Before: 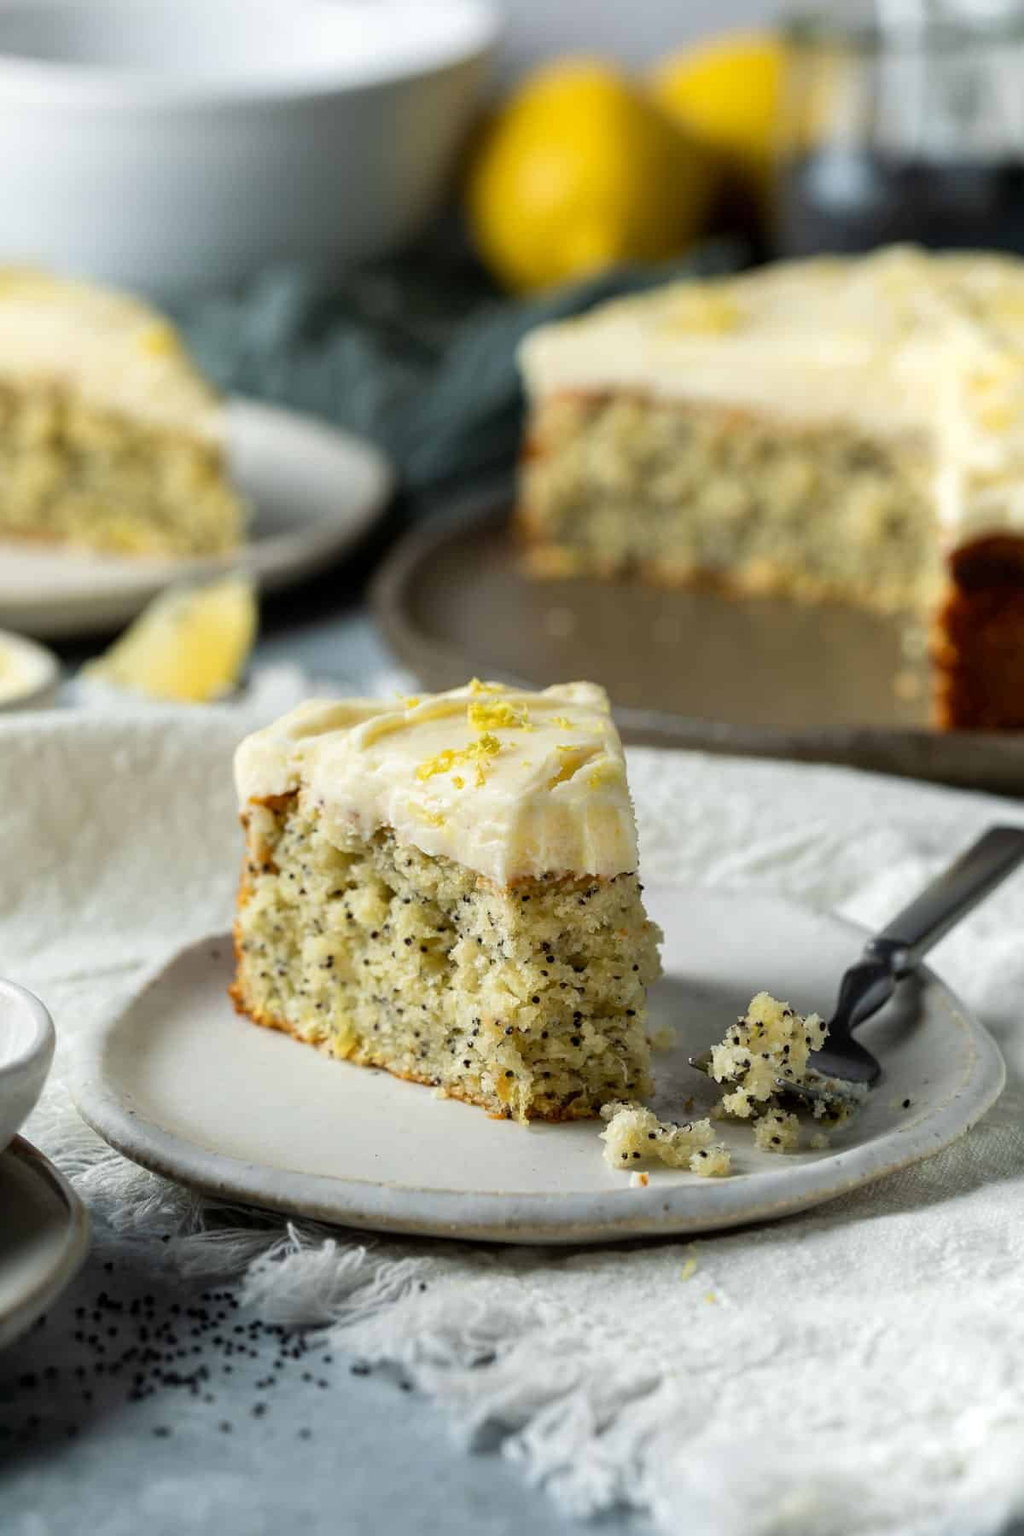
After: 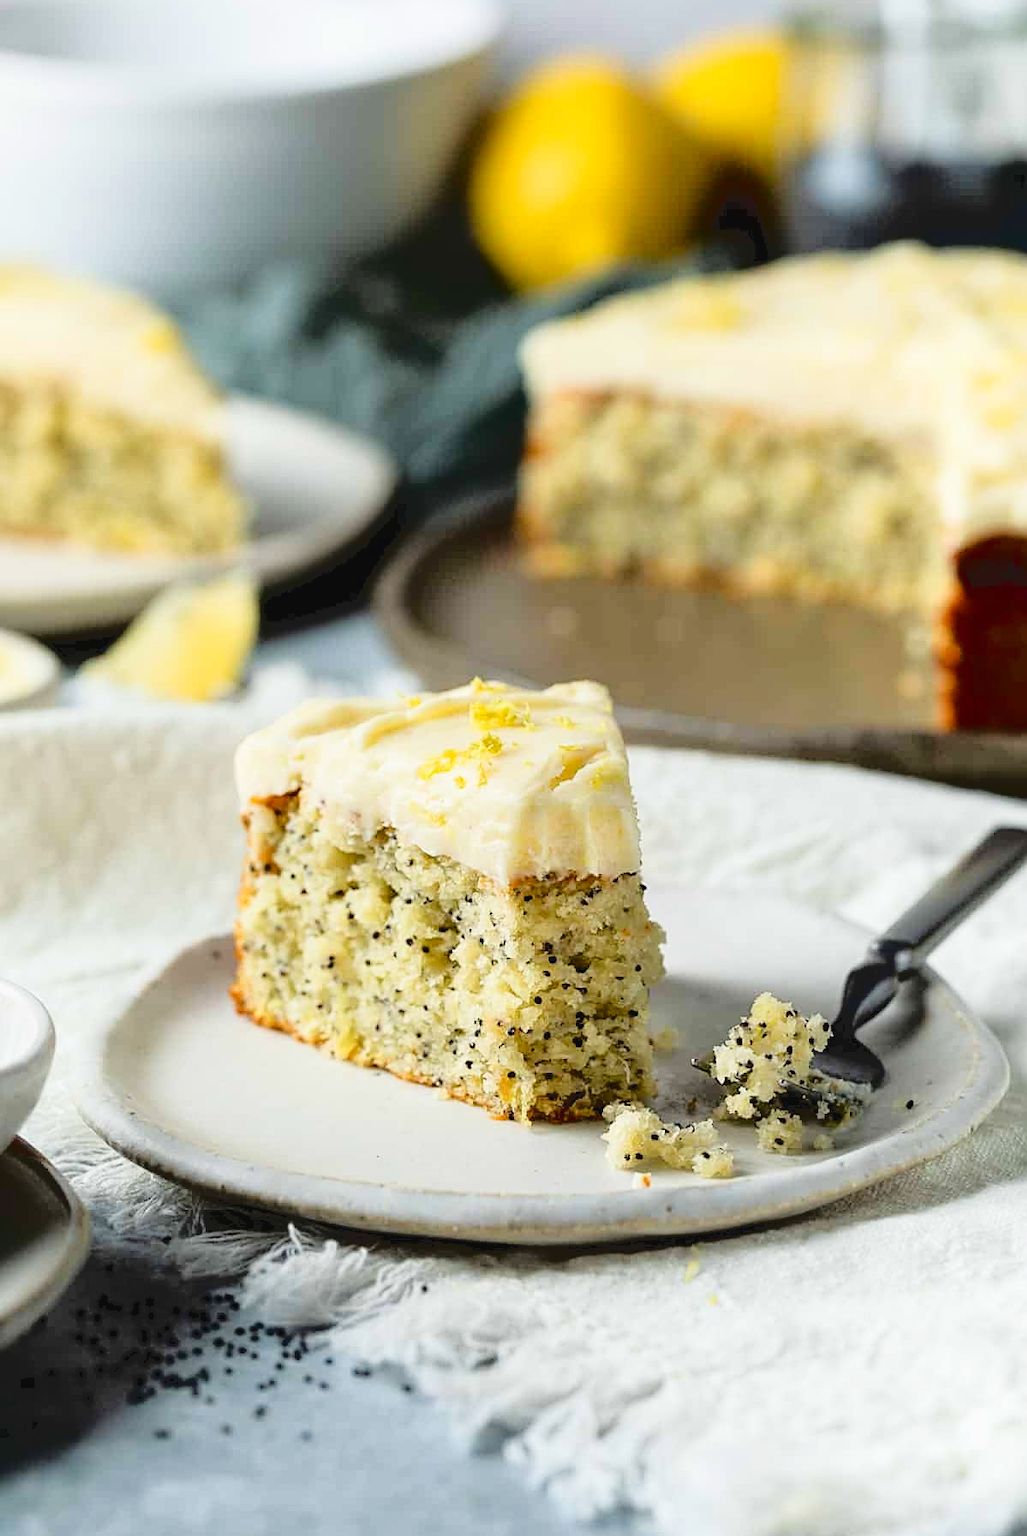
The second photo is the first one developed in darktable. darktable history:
crop: top 0.222%, bottom 0.144%
tone curve: curves: ch0 [(0, 0) (0.003, 0.132) (0.011, 0.13) (0.025, 0.134) (0.044, 0.138) (0.069, 0.154) (0.1, 0.17) (0.136, 0.198) (0.177, 0.25) (0.224, 0.308) (0.277, 0.371) (0.335, 0.432) (0.399, 0.491) (0.468, 0.55) (0.543, 0.612) (0.623, 0.679) (0.709, 0.766) (0.801, 0.842) (0.898, 0.912) (1, 1)], color space Lab, linked channels, preserve colors none
tone equalizer: on, module defaults
exposure: black level correction 0.001, exposure 0.143 EV, compensate highlight preservation false
sharpen: on, module defaults
filmic rgb: black relative exposure -7.65 EV, white relative exposure 4.56 EV, hardness 3.61, contrast 0.998
levels: white 99.97%, levels [0.055, 0.477, 0.9]
